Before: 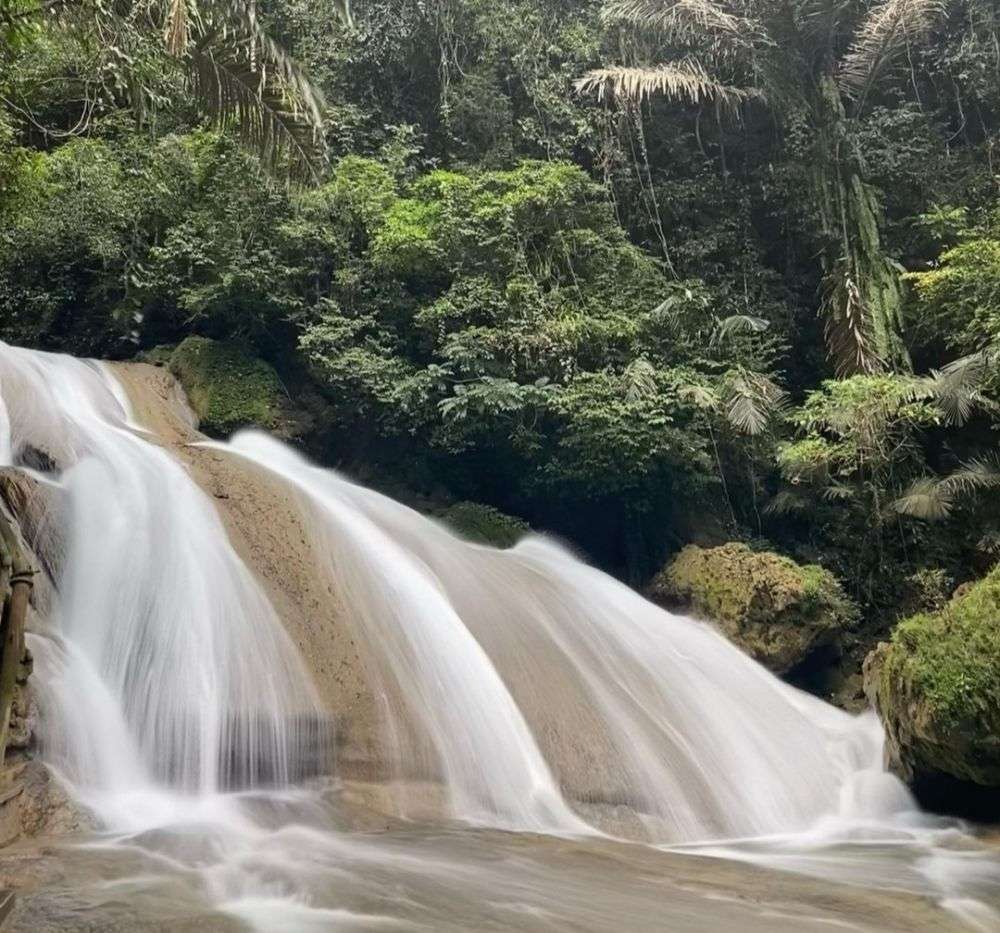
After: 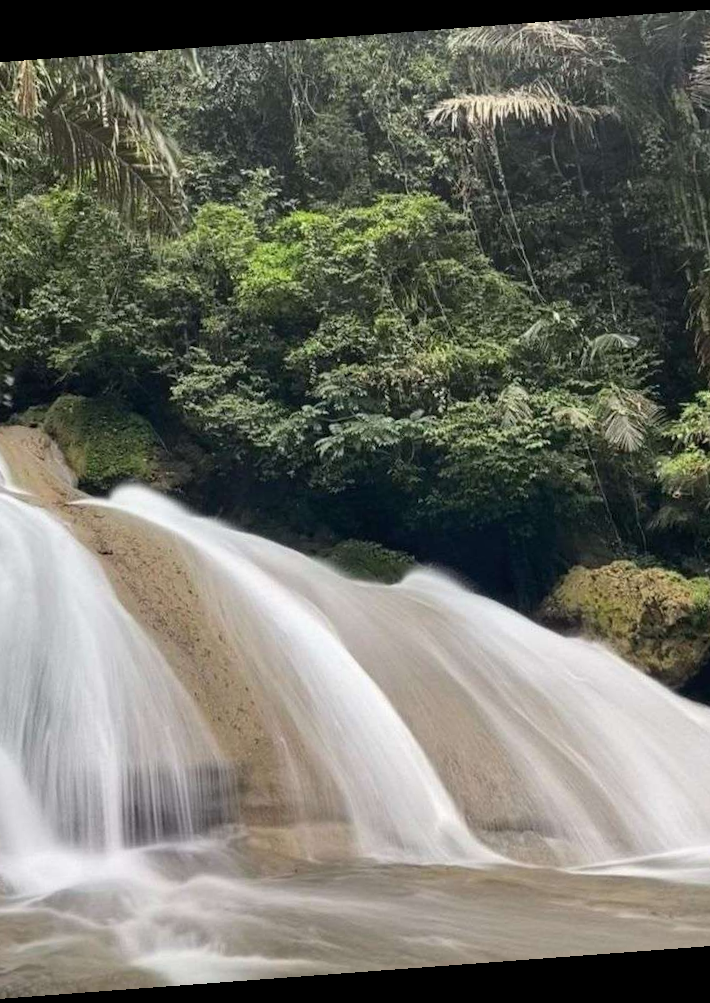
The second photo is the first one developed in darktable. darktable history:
rotate and perspective: rotation -4.25°, automatic cropping off
crop and rotate: left 14.292%, right 19.041%
